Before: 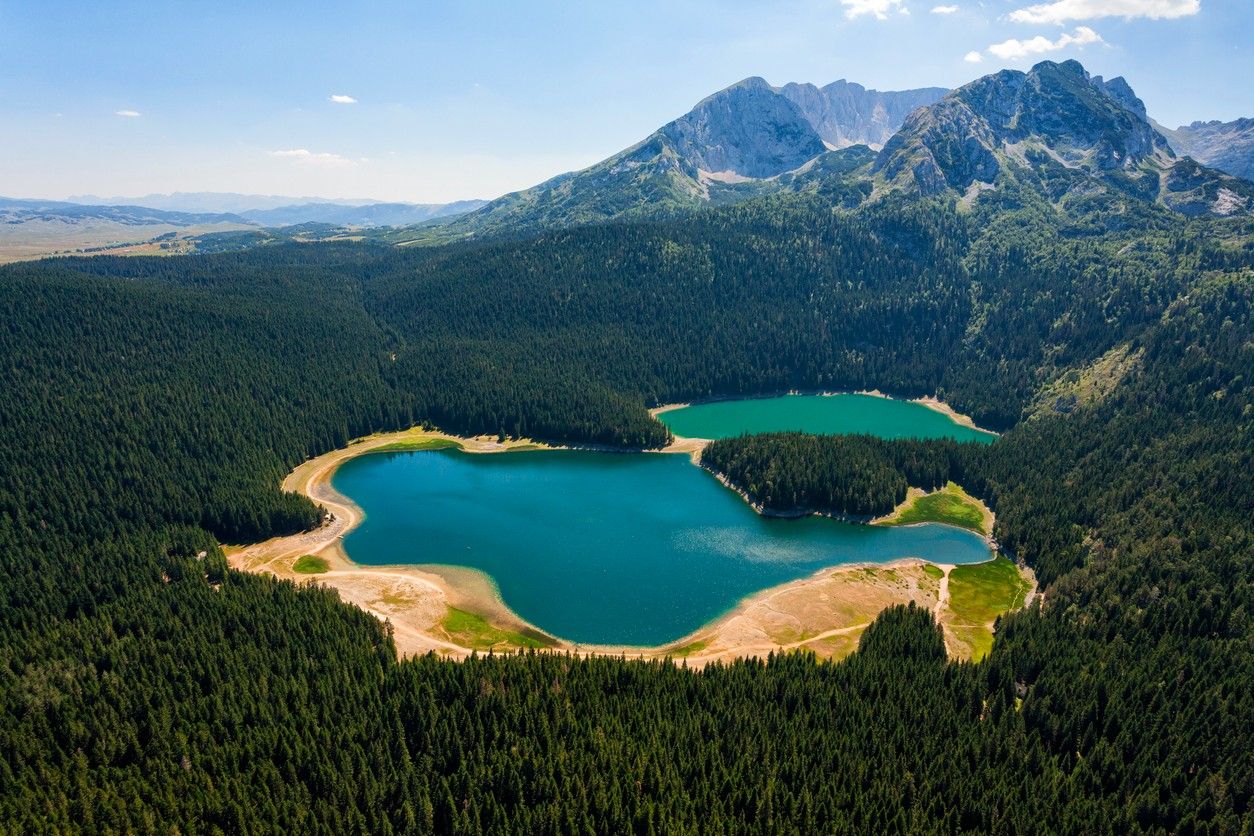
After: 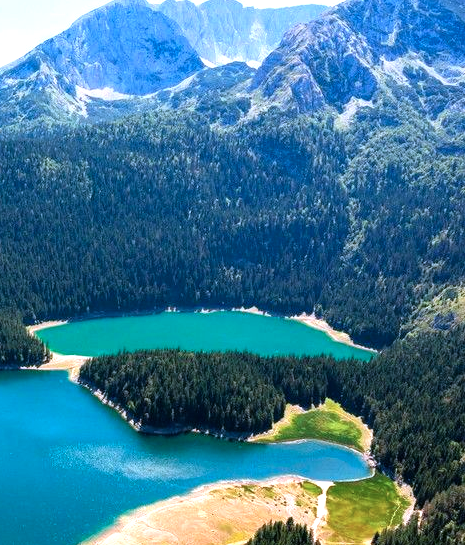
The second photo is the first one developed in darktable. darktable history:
crop and rotate: left 49.676%, top 10.14%, right 13.184%, bottom 24.55%
tone equalizer: -8 EV -0.782 EV, -7 EV -0.697 EV, -6 EV -0.588 EV, -5 EV -0.412 EV, -3 EV 0.368 EV, -2 EV 0.6 EV, -1 EV 0.677 EV, +0 EV 0.725 EV
exposure: exposure 0.212 EV, compensate highlight preservation false
color calibration: illuminant custom, x 0.373, y 0.388, temperature 4253.16 K
